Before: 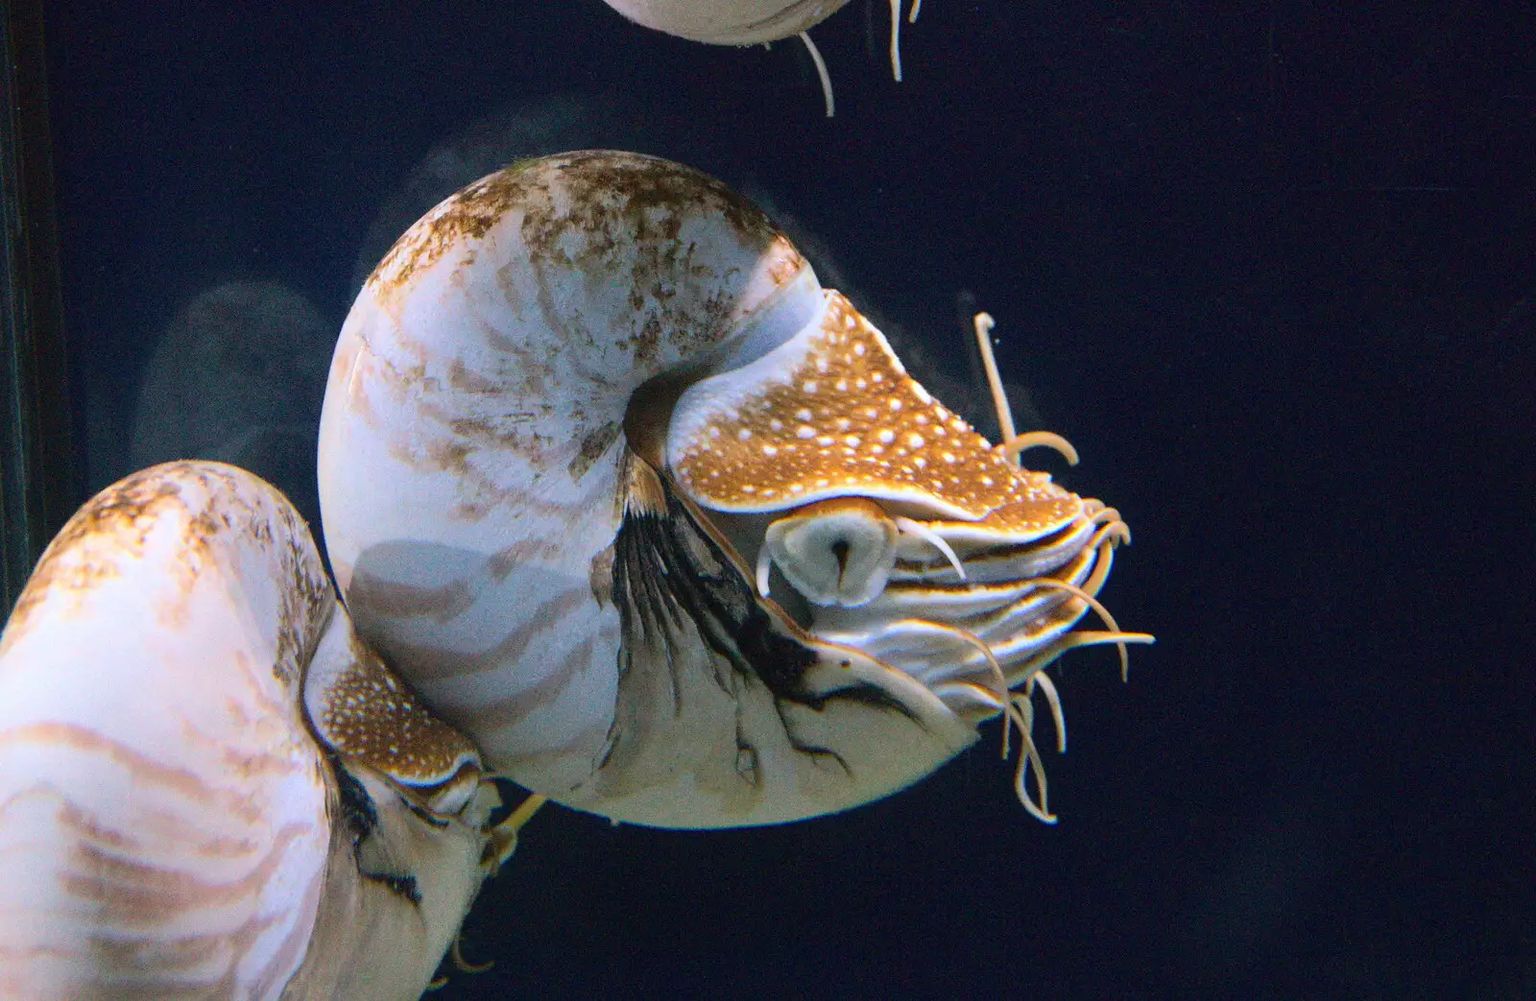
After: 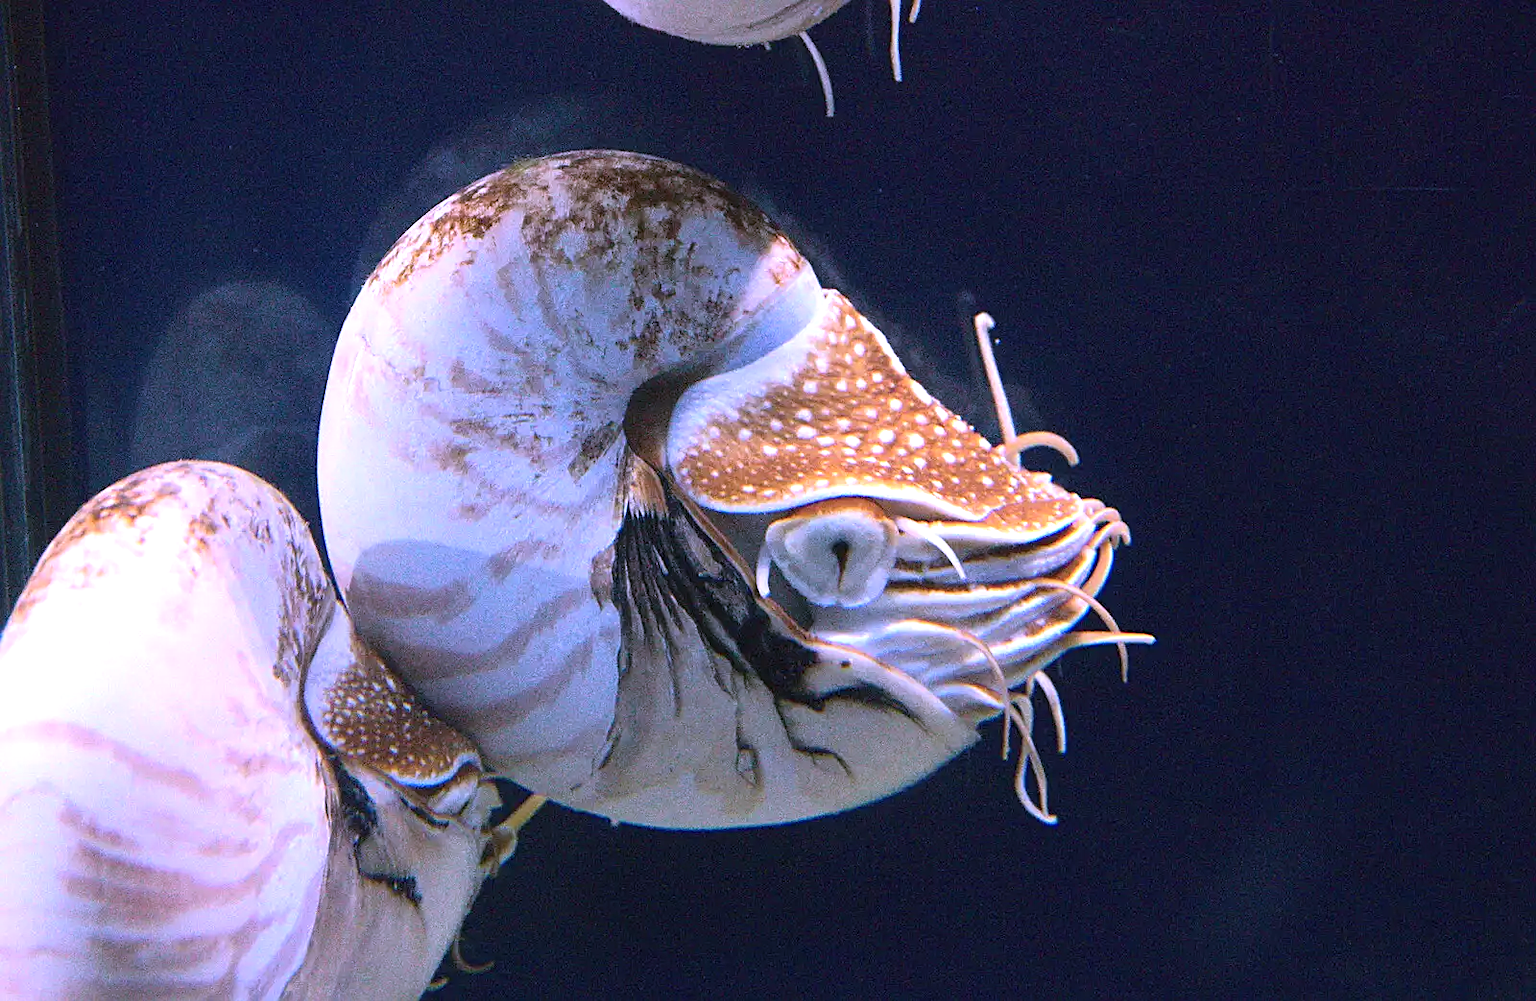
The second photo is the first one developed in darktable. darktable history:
white balance: red 0.931, blue 1.11
sharpen: on, module defaults
color correction: highlights a* 15.46, highlights b* -20.56
exposure: black level correction 0, exposure 0.5 EV, compensate exposure bias true, compensate highlight preservation false
